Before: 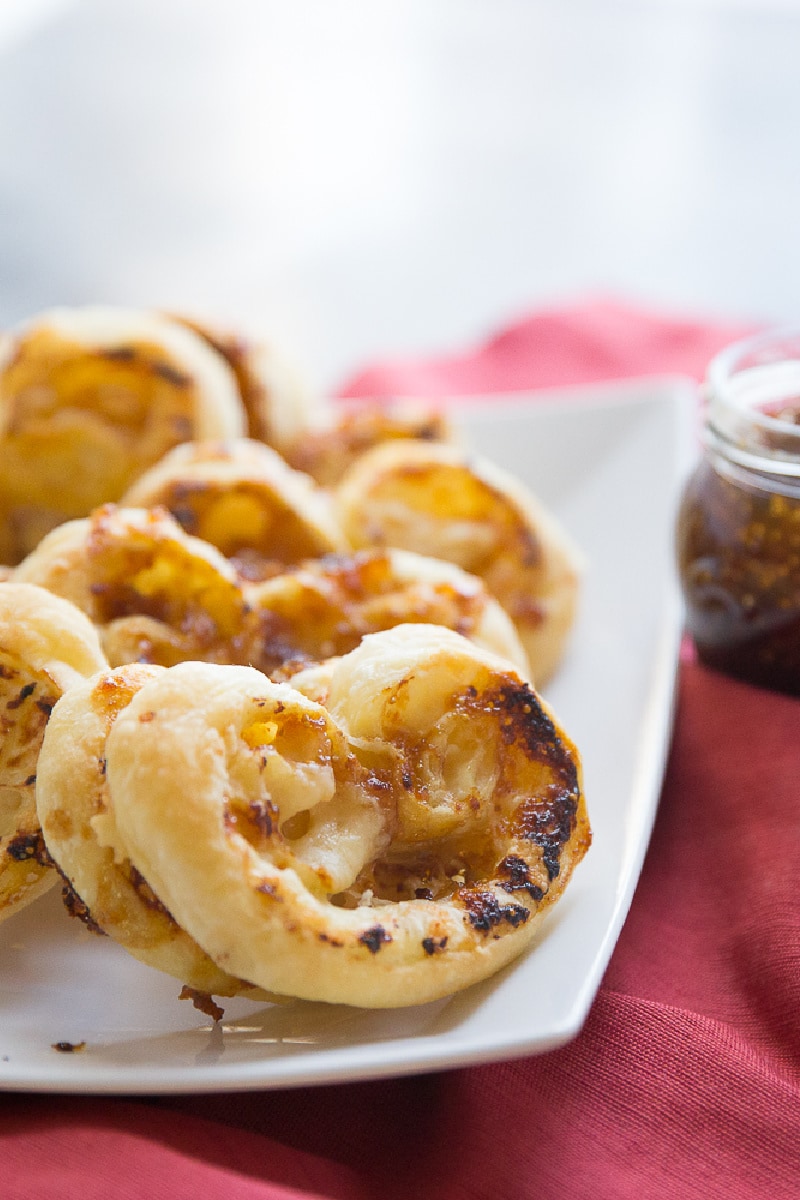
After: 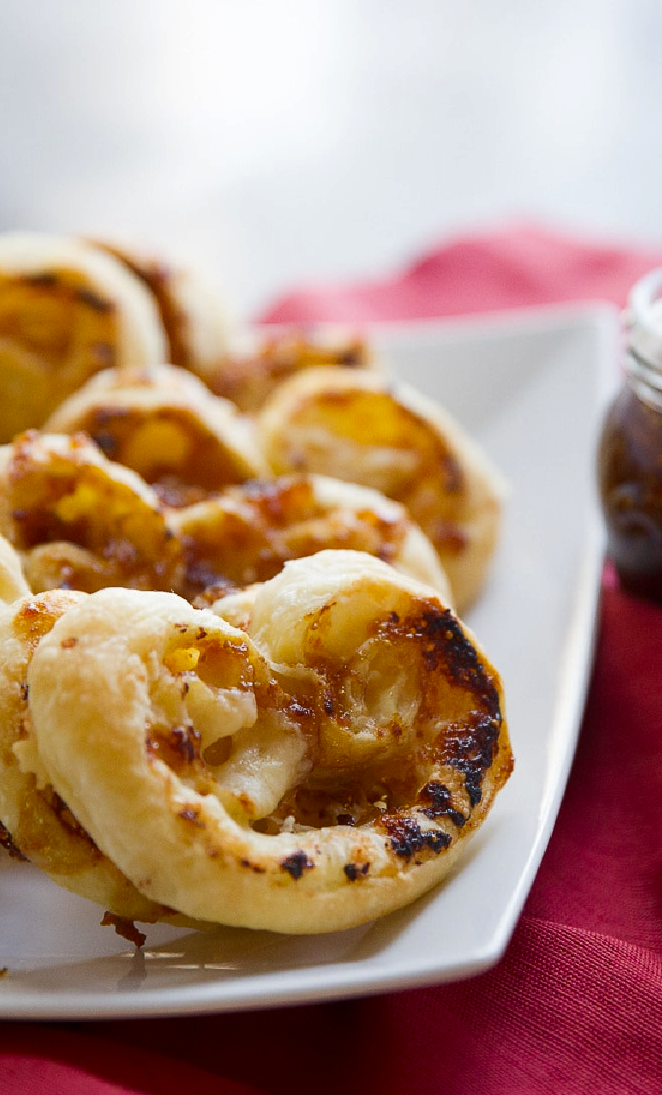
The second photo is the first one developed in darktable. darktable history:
contrast brightness saturation: brightness -0.203, saturation 0.082
crop: left 9.819%, top 6.205%, right 7.354%, bottom 2.497%
